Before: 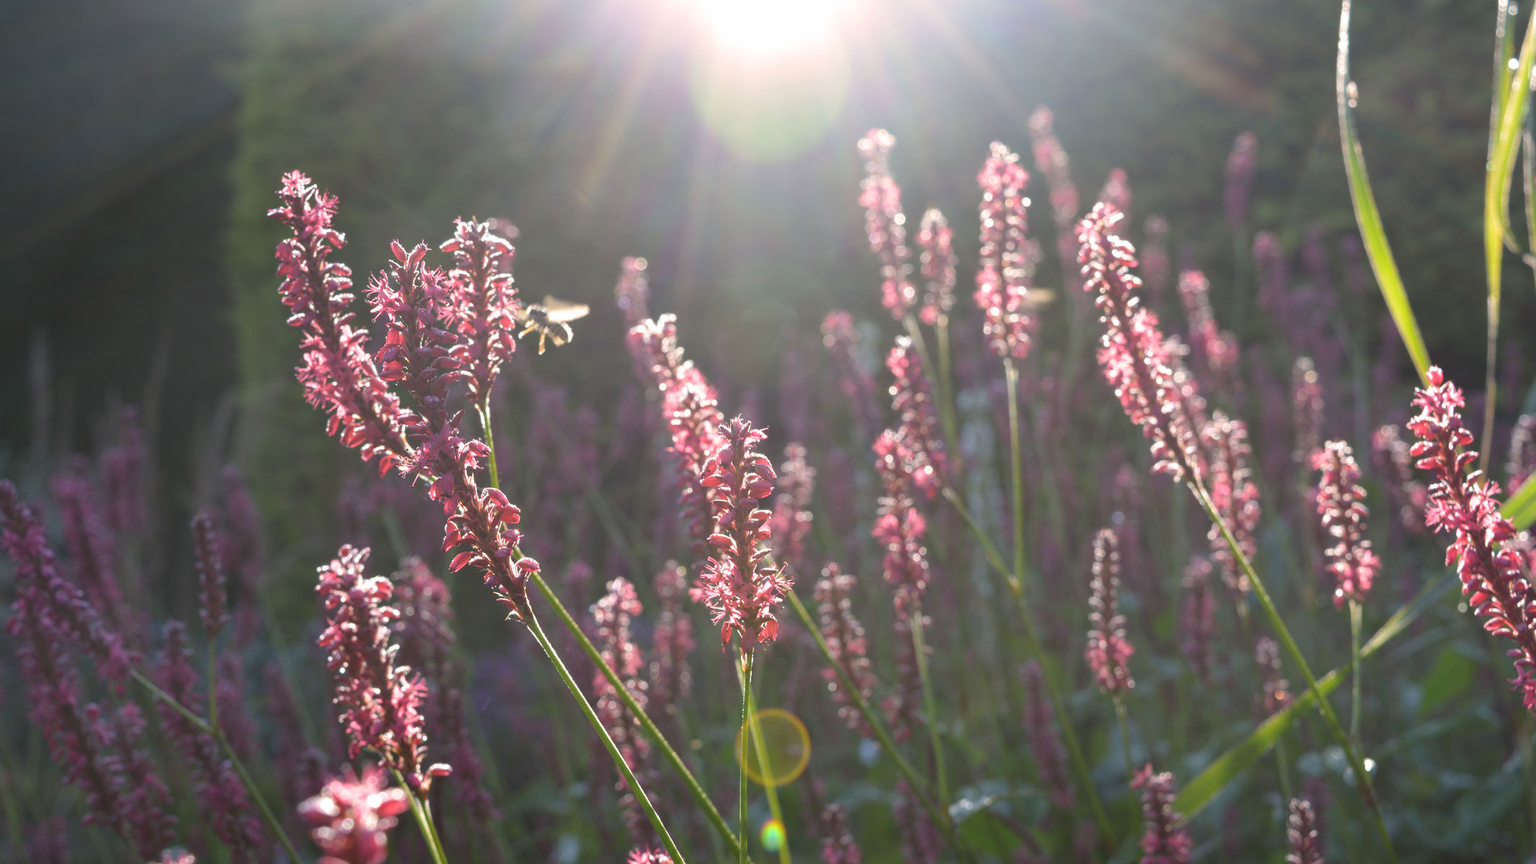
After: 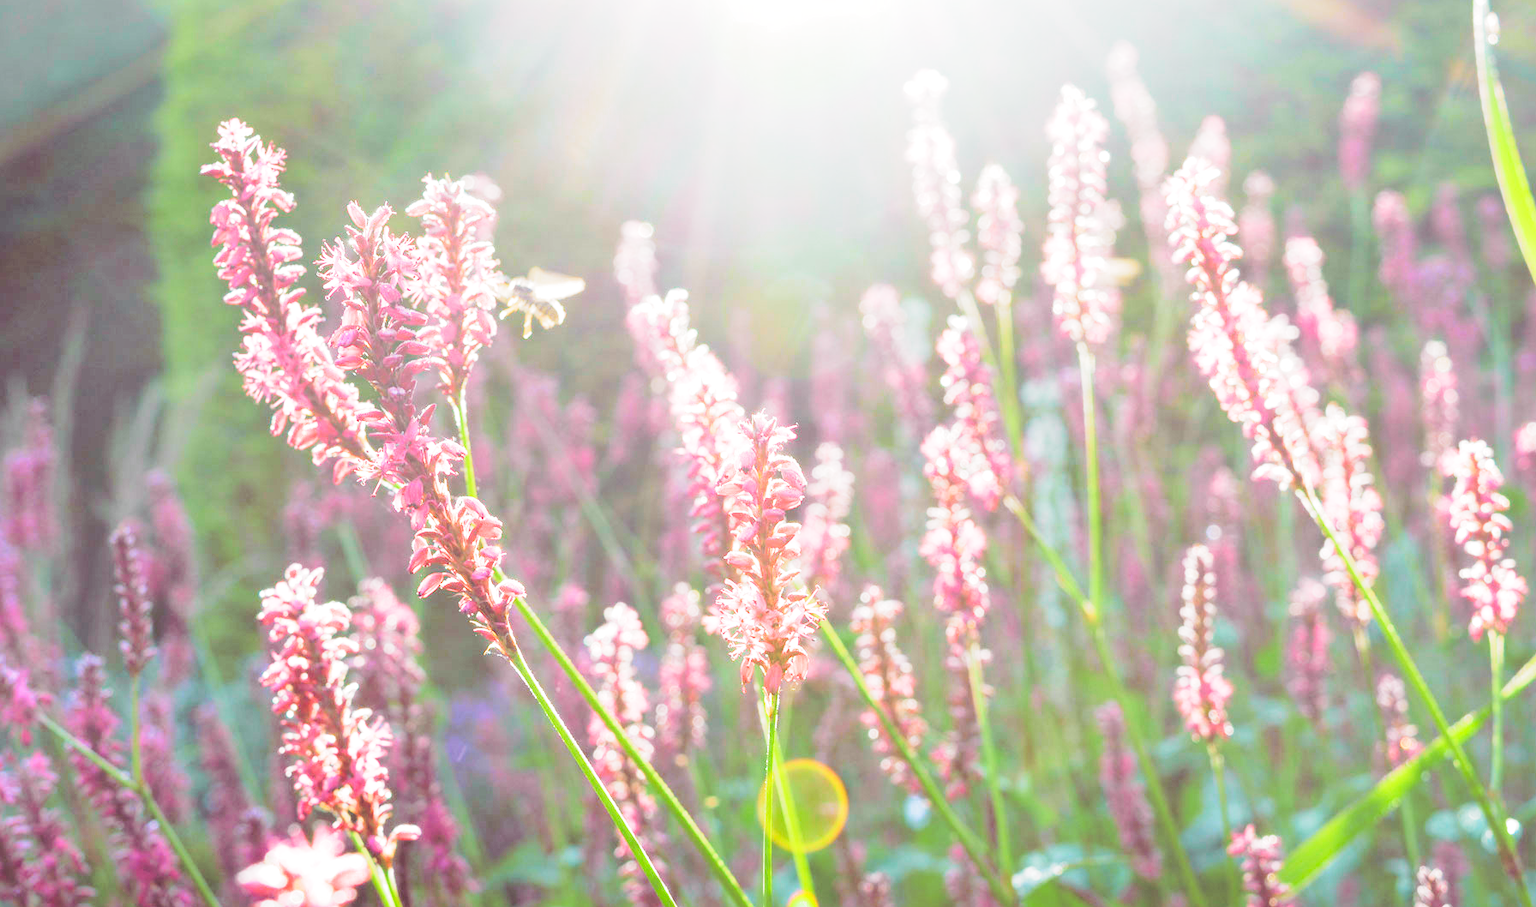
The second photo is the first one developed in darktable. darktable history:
exposure: exposure 1 EV, compensate highlight preservation false
tone curve: curves: ch0 [(0, 0.003) (0.044, 0.032) (0.12, 0.089) (0.197, 0.168) (0.281, 0.273) (0.468, 0.548) (0.588, 0.71) (0.701, 0.815) (0.86, 0.922) (1, 0.982)]; ch1 [(0, 0) (0.247, 0.215) (0.433, 0.382) (0.466, 0.426) (0.493, 0.481) (0.501, 0.5) (0.517, 0.524) (0.557, 0.582) (0.598, 0.651) (0.671, 0.735) (0.796, 0.85) (1, 1)]; ch2 [(0, 0) (0.249, 0.216) (0.357, 0.317) (0.448, 0.432) (0.478, 0.492) (0.498, 0.499) (0.517, 0.53) (0.537, 0.57) (0.569, 0.623) (0.61, 0.663) (0.706, 0.75) (0.808, 0.809) (0.991, 0.968)], color space Lab, independent channels, preserve colors none
base curve: curves: ch0 [(0, 0) (0.028, 0.03) (0.121, 0.232) (0.46, 0.748) (0.859, 0.968) (1, 1)], preserve colors none
split-toning: shadows › hue 316.8°, shadows › saturation 0.47, highlights › hue 201.6°, highlights › saturation 0, balance -41.97, compress 28.01%
shadows and highlights: on, module defaults
crop: left 6.446%, top 8.188%, right 9.538%, bottom 3.548%
